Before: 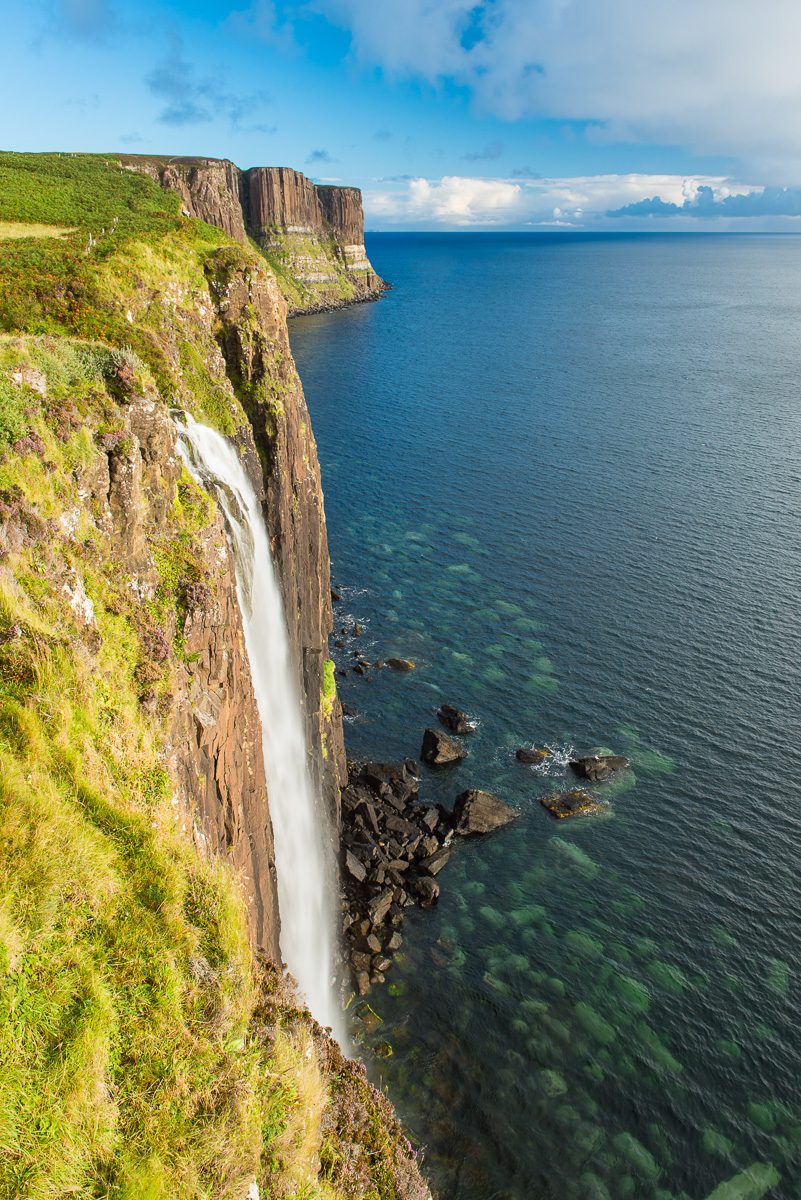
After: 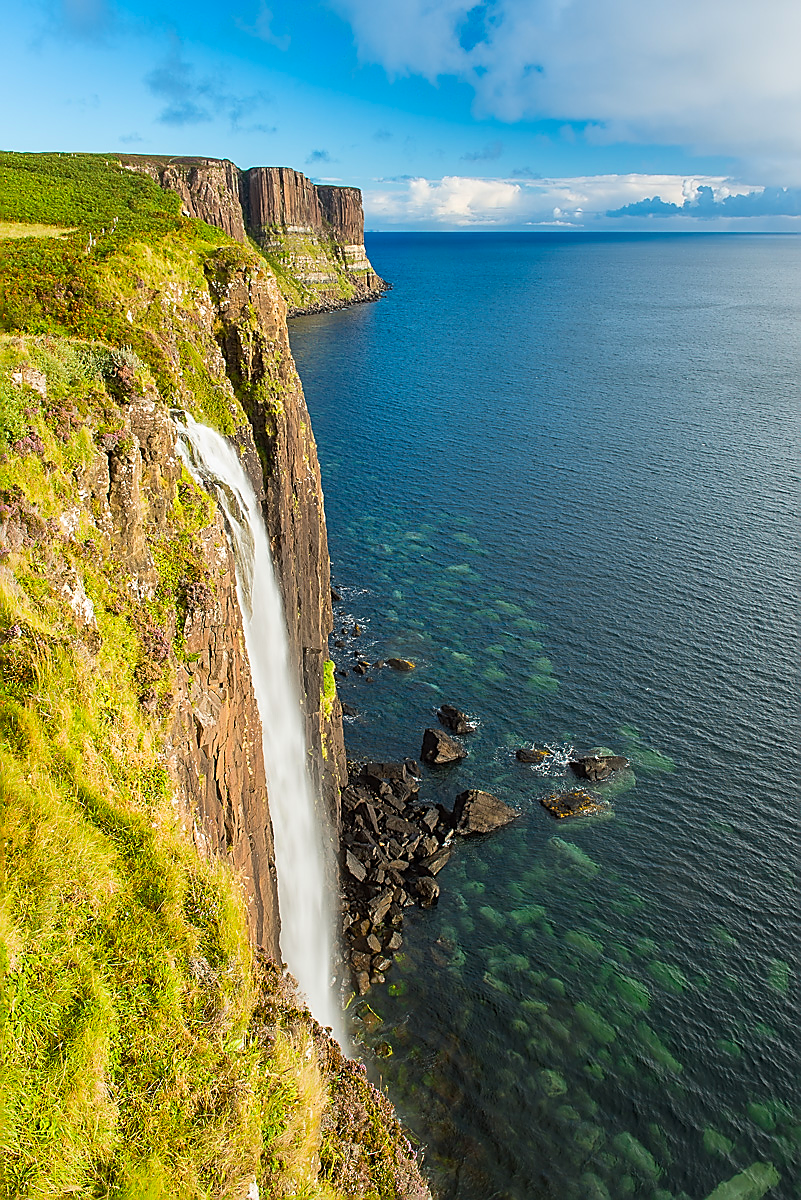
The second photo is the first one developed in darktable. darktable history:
color balance rgb: perceptual saturation grading › global saturation 16.404%
sharpen: radius 1.363, amount 1.257, threshold 0.717
